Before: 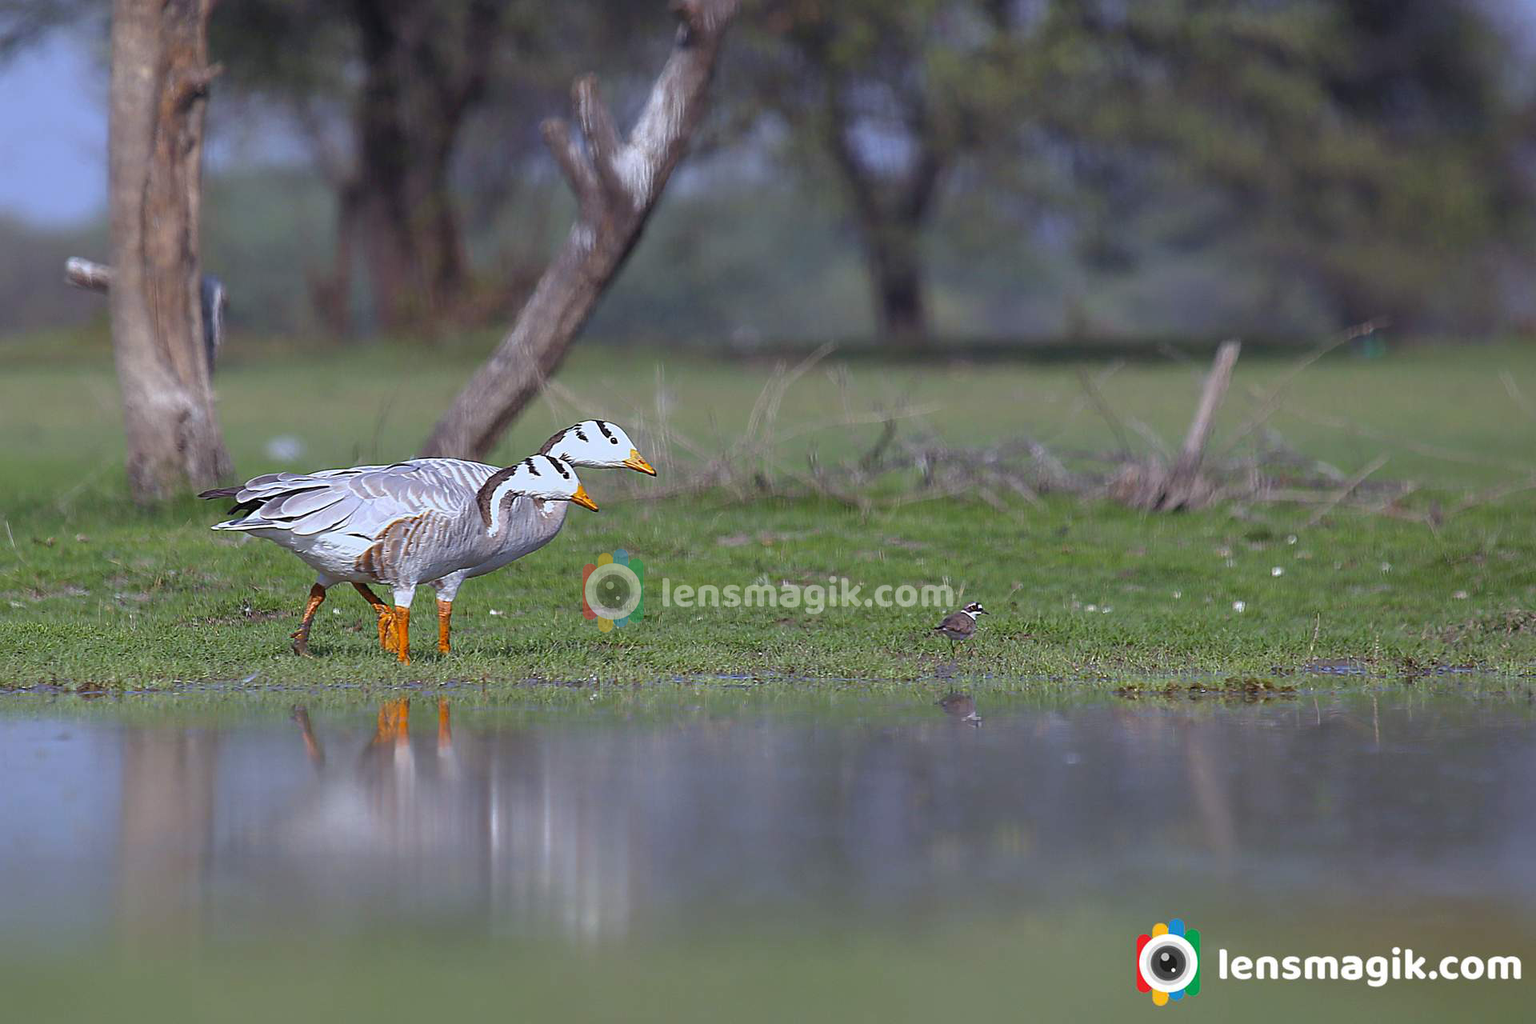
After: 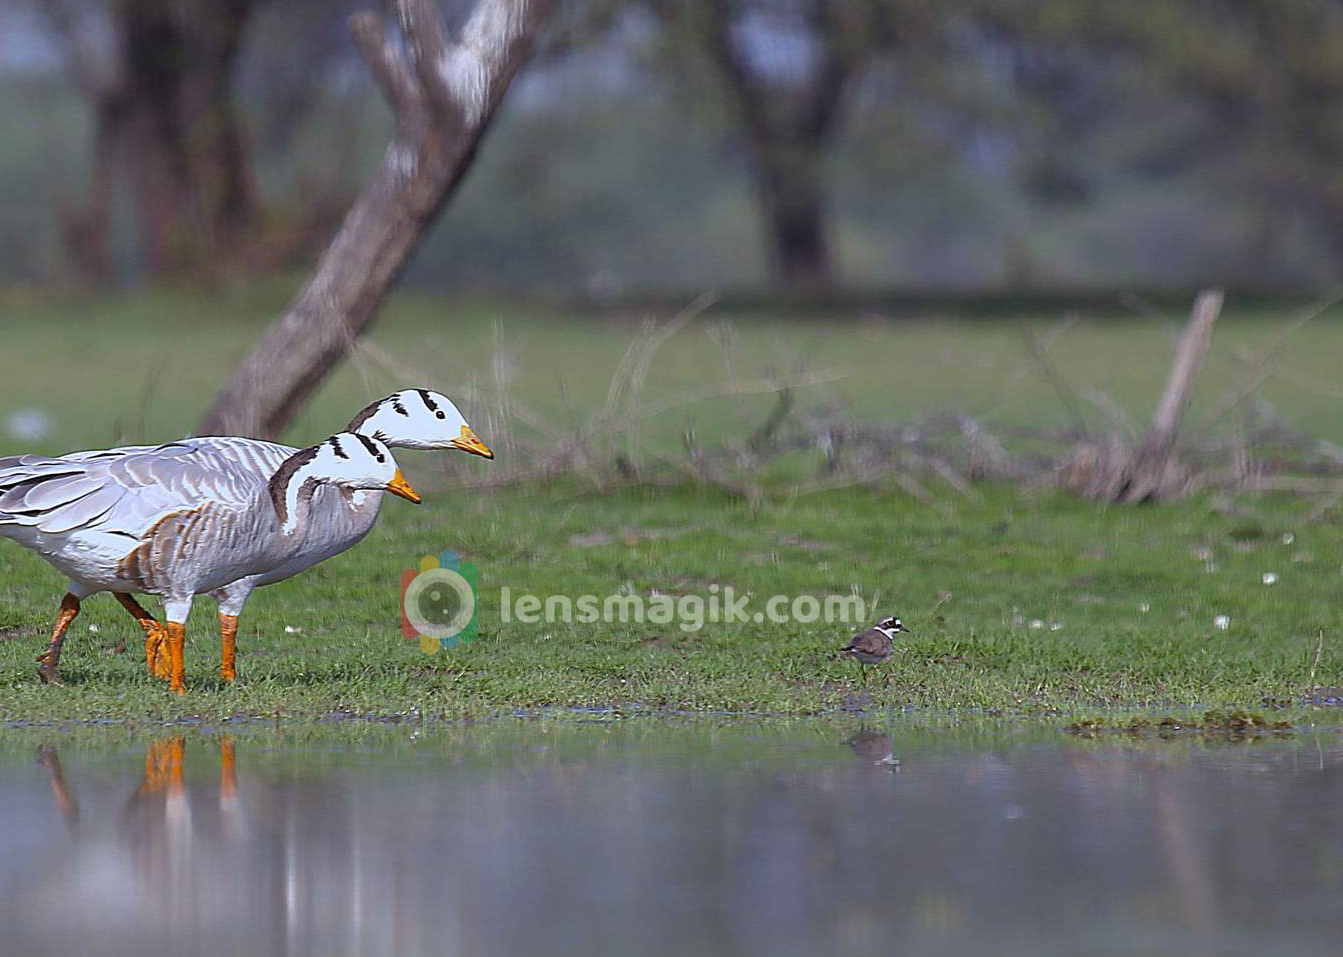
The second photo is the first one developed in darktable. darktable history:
crop and rotate: left 17.046%, top 10.659%, right 12.989%, bottom 14.553%
color balance: input saturation 99%
